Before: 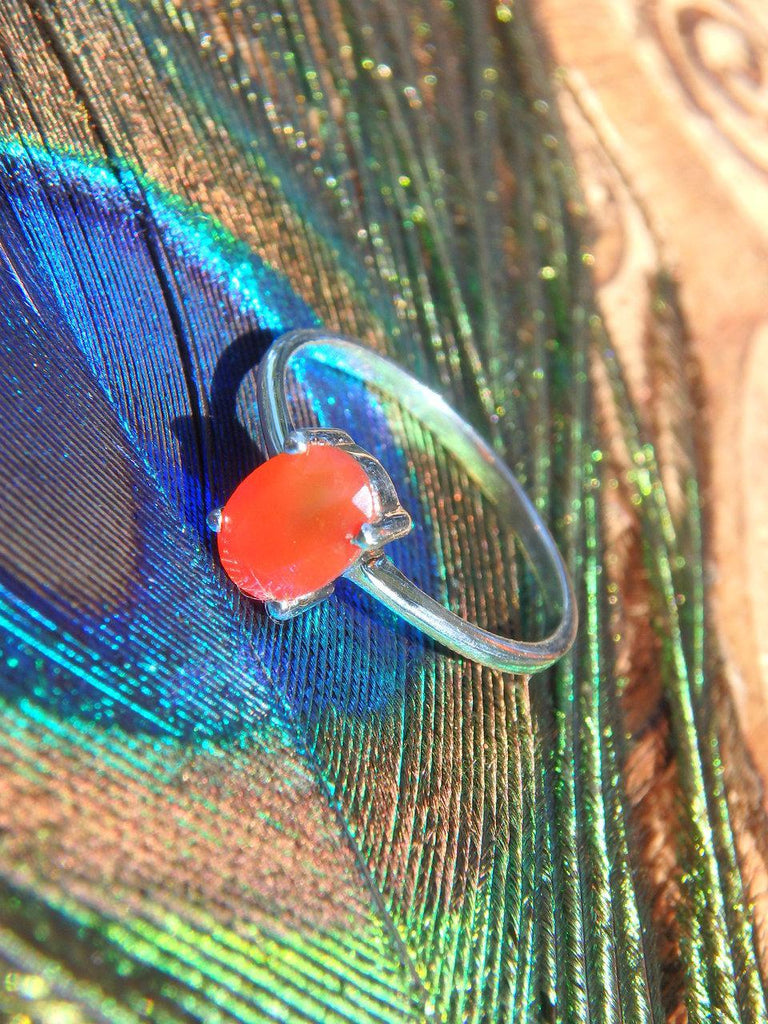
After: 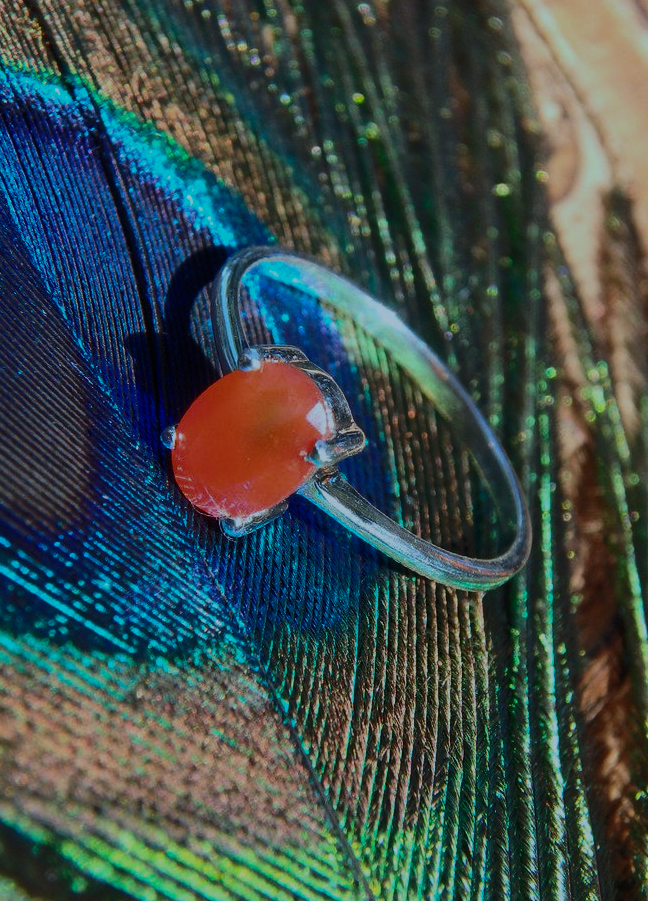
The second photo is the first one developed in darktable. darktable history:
contrast brightness saturation: saturation -0.057
color balance rgb: perceptual saturation grading › global saturation 19.616%, contrast 4.56%
crop: left 6.045%, top 8.18%, right 9.536%, bottom 3.827%
color calibration: illuminant Planckian (black body), x 0.375, y 0.374, temperature 4105.82 K
base curve: curves: ch0 [(0, 0) (0.036, 0.037) (0.121, 0.228) (0.46, 0.76) (0.859, 0.983) (1, 1)]
tone equalizer: edges refinement/feathering 500, mask exposure compensation -1.57 EV, preserve details no
exposure: exposure -1.973 EV, compensate highlight preservation false
